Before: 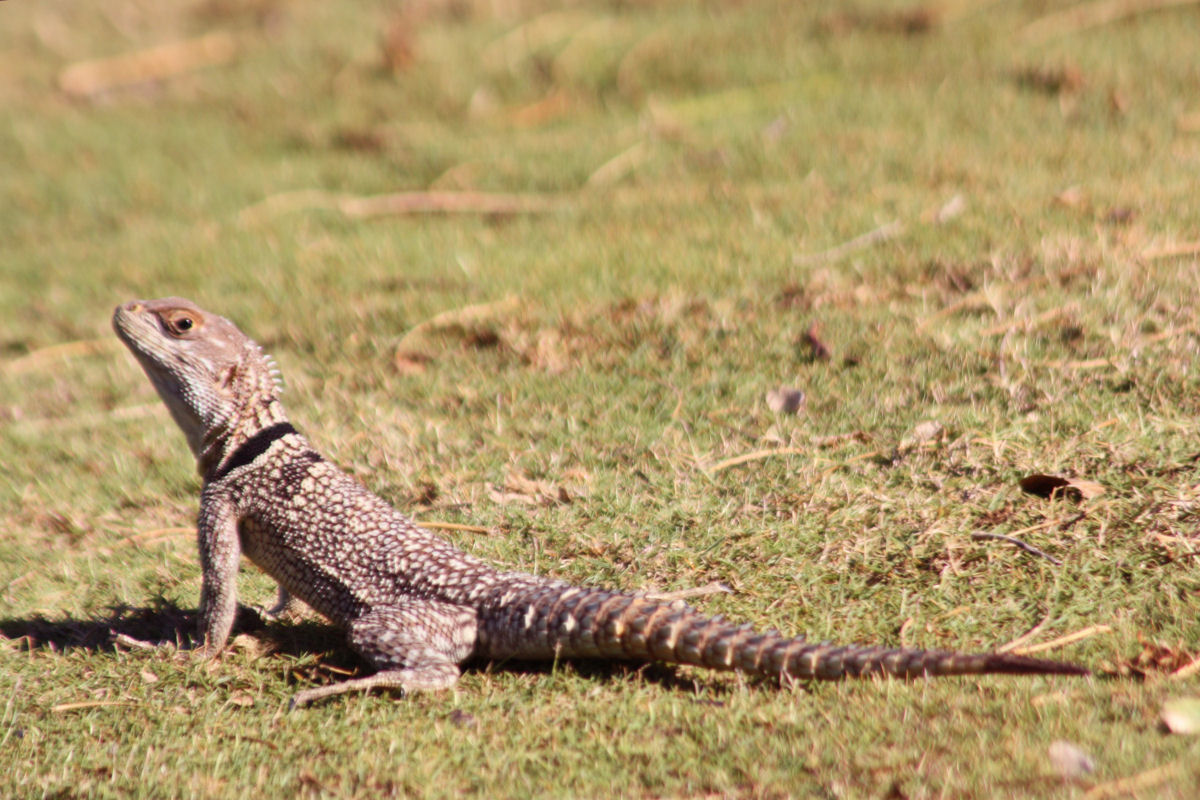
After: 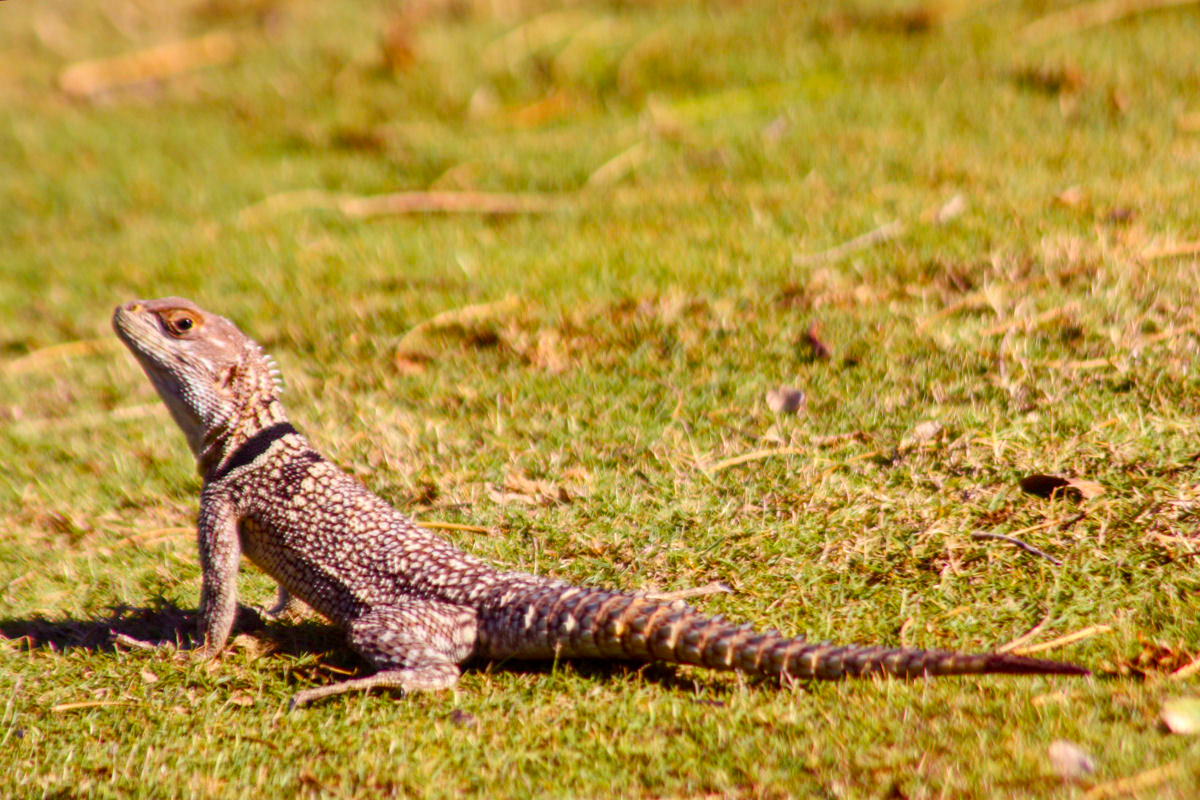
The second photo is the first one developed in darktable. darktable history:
color balance rgb: power › hue 61.82°, perceptual saturation grading › global saturation 35.705%, perceptual saturation grading › shadows 35.921%, global vibrance 20%
local contrast: on, module defaults
